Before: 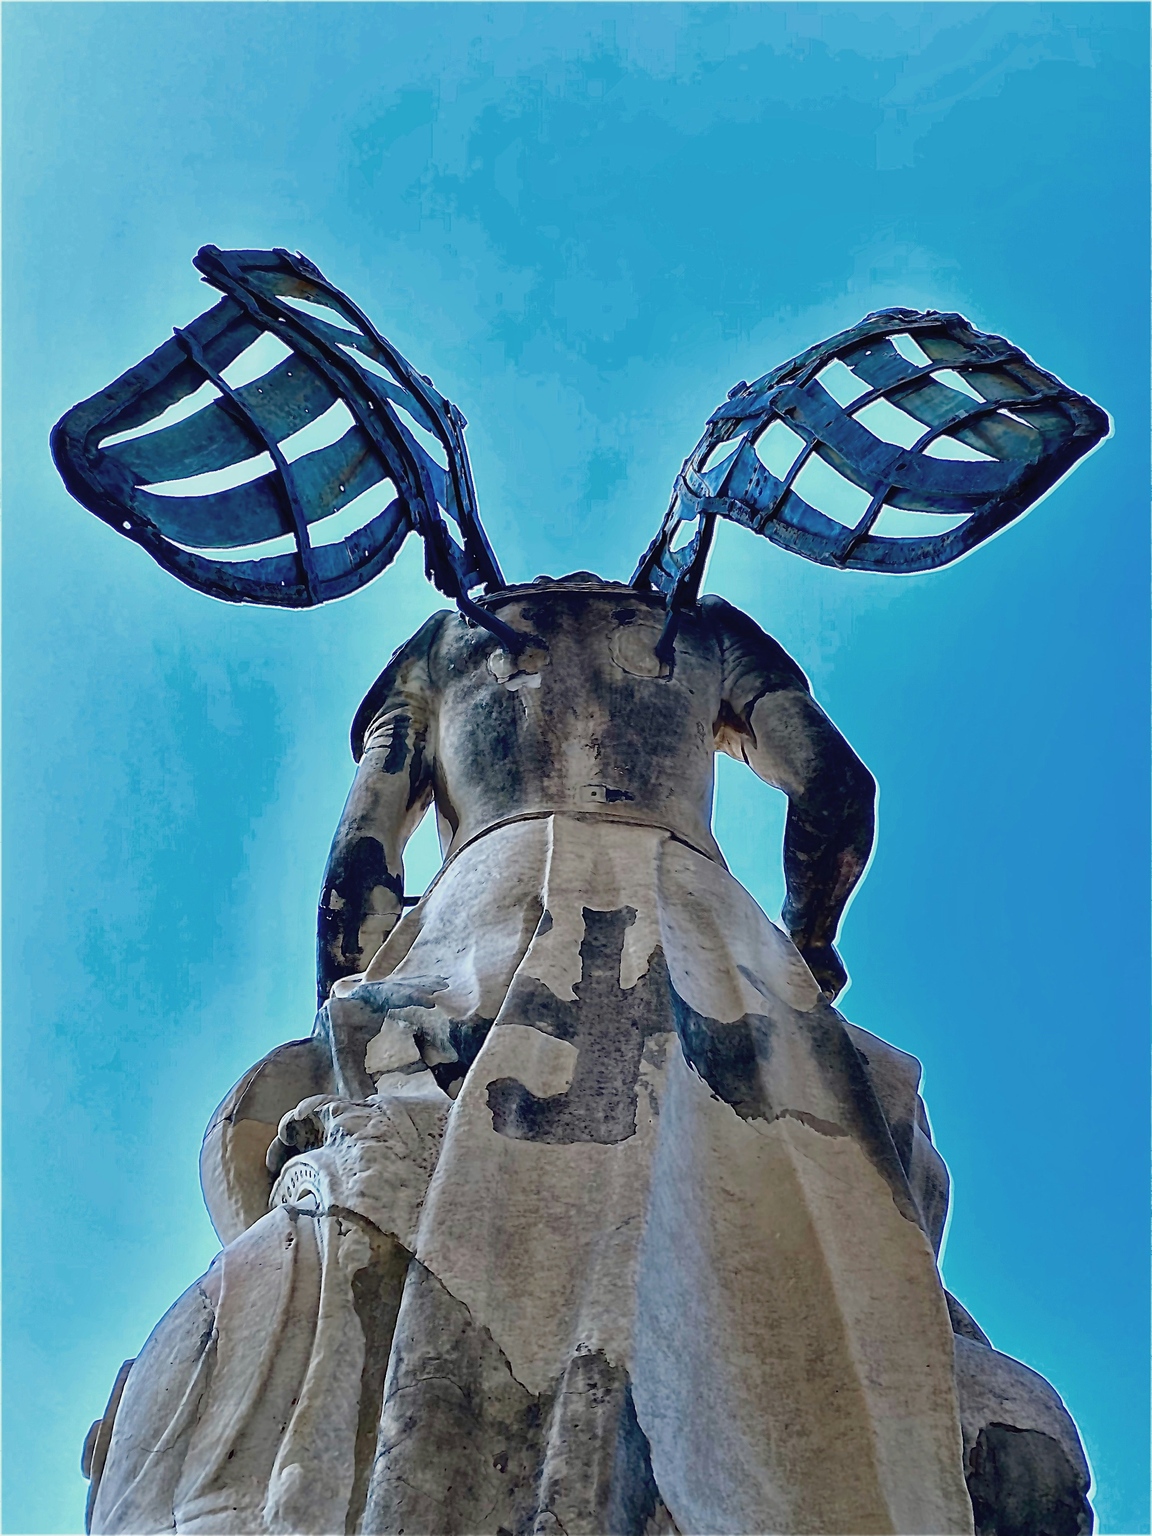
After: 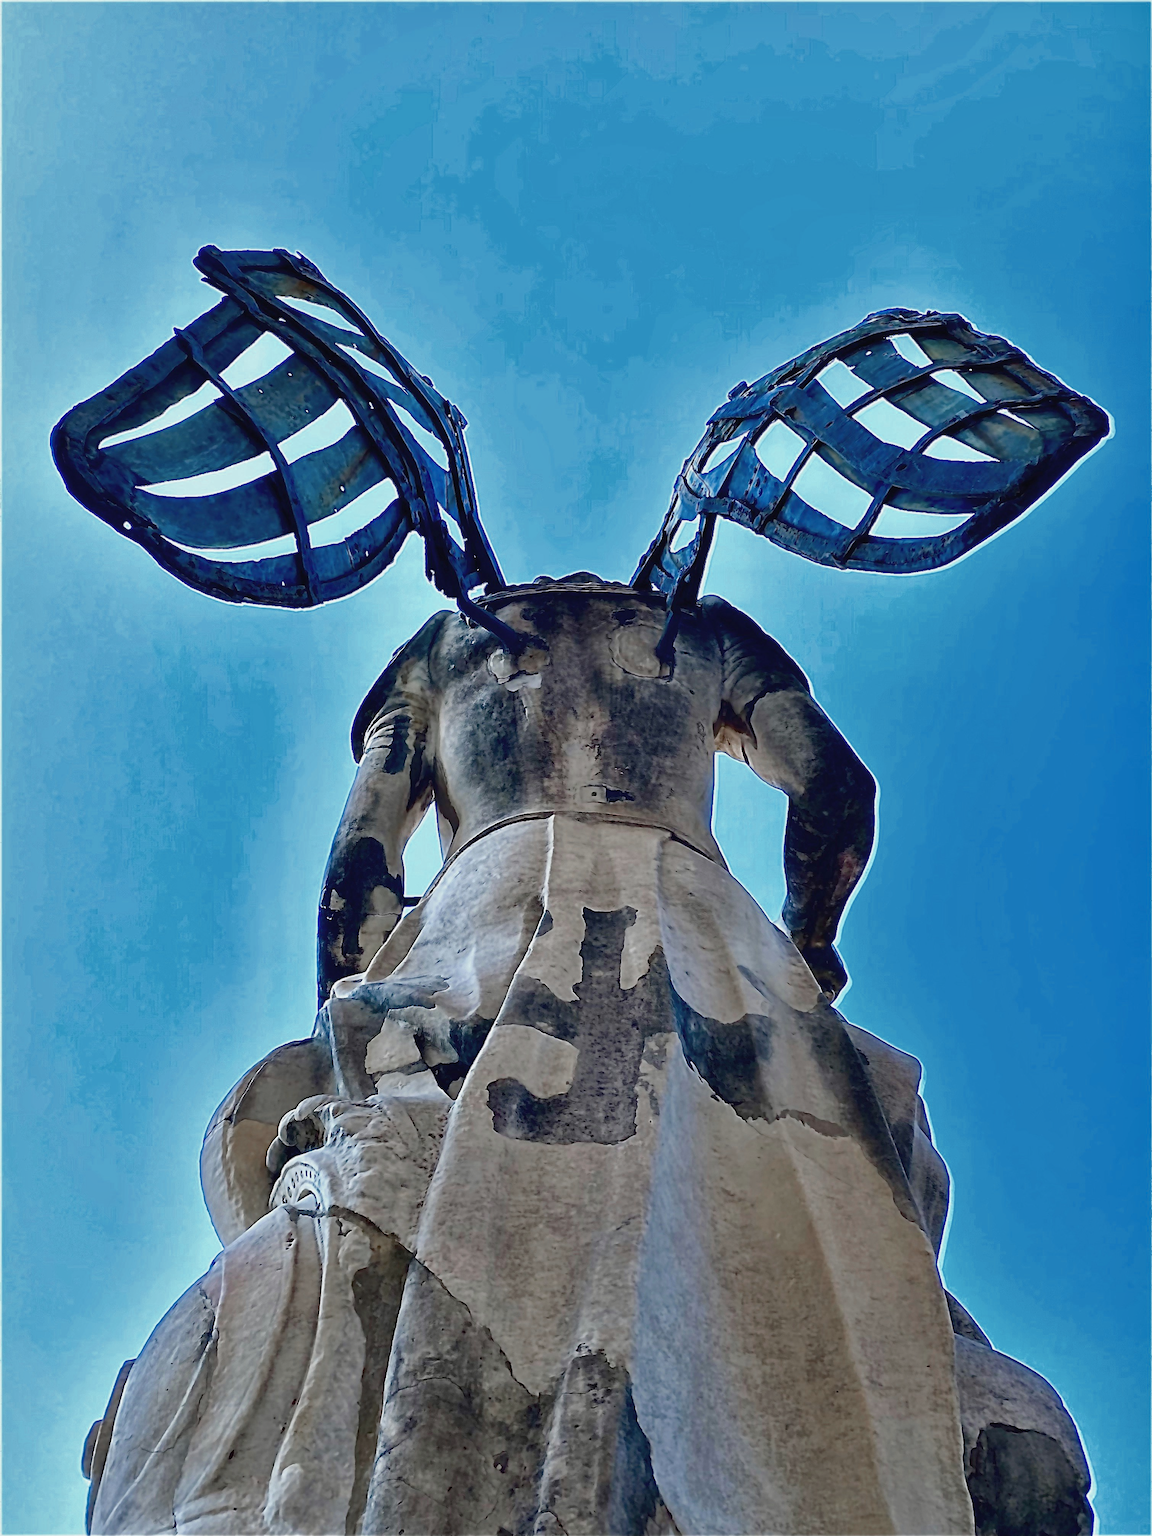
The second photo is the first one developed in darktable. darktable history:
shadows and highlights: shadows 29.68, highlights -30.28, low approximation 0.01, soften with gaussian
color zones: curves: ch0 [(0, 0.473) (0.001, 0.473) (0.226, 0.548) (0.4, 0.589) (0.525, 0.54) (0.728, 0.403) (0.999, 0.473) (1, 0.473)]; ch1 [(0, 0.619) (0.001, 0.619) (0.234, 0.388) (0.4, 0.372) (0.528, 0.422) (0.732, 0.53) (0.999, 0.619) (1, 0.619)]; ch2 [(0, 0.547) (0.001, 0.547) (0.226, 0.45) (0.4, 0.525) (0.525, 0.585) (0.8, 0.511) (0.999, 0.547) (1, 0.547)]
